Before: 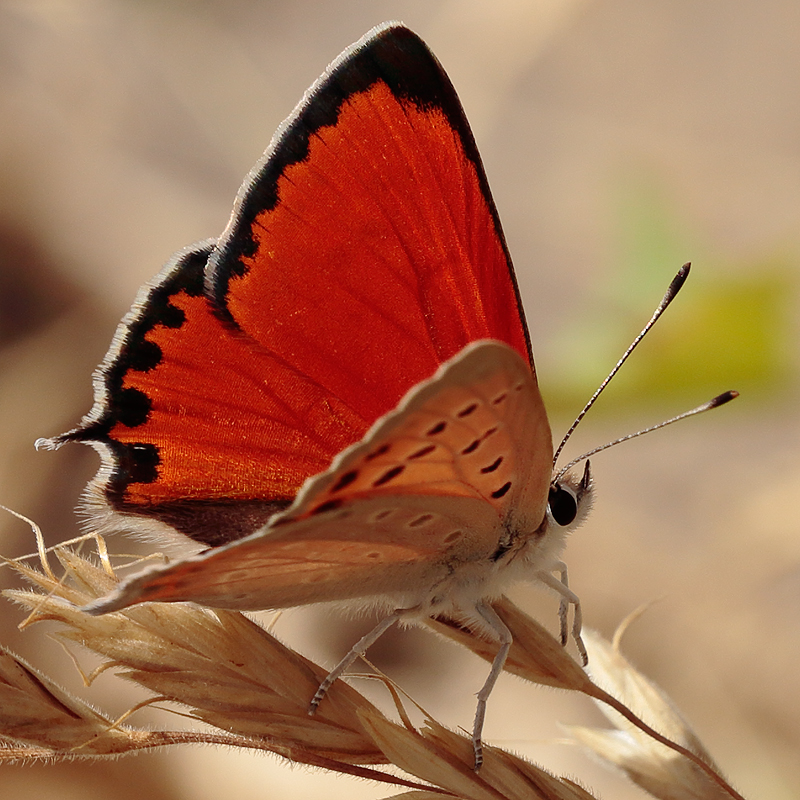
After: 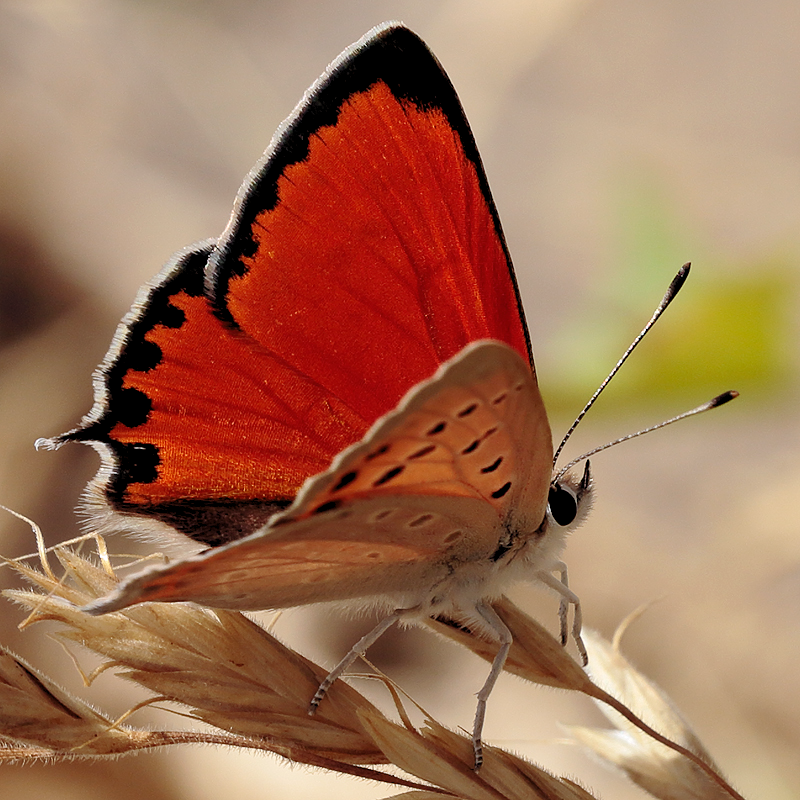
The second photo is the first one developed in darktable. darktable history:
white balance: red 0.976, blue 1.04
levels: levels [0.073, 0.497, 0.972]
